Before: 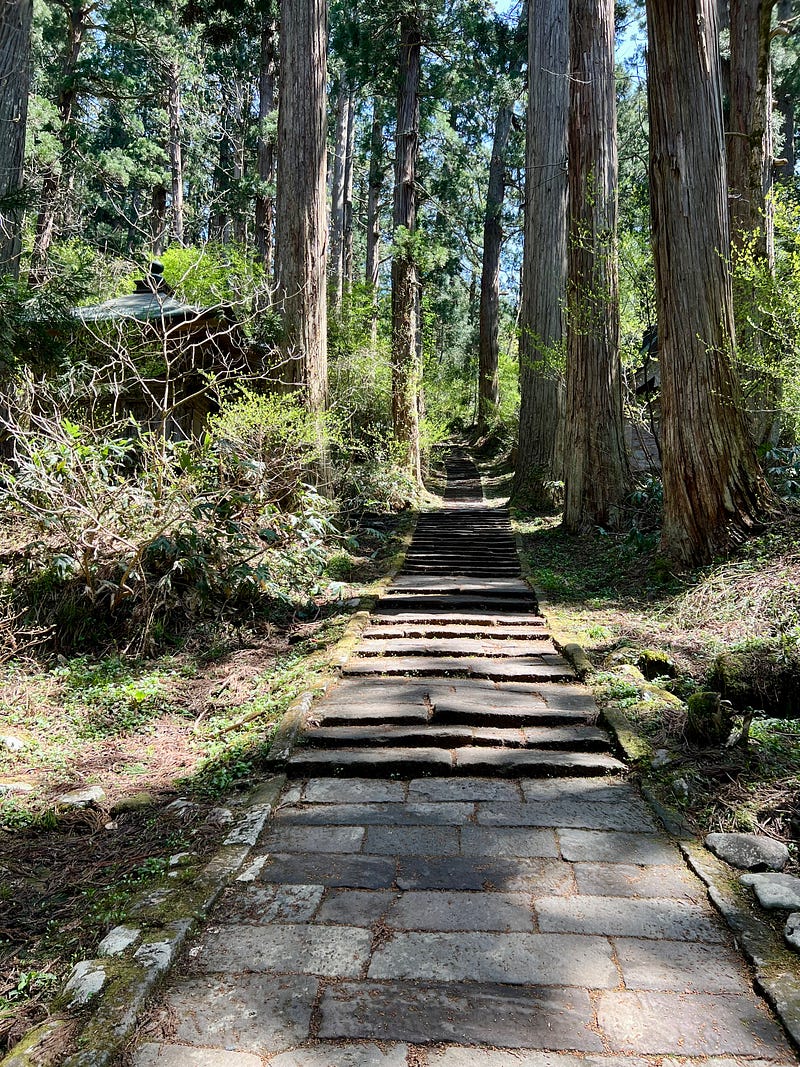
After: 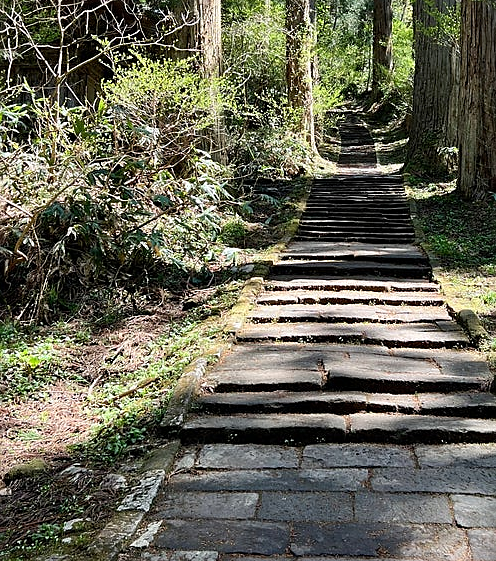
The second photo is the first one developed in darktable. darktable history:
crop: left 13.254%, top 31.358%, right 24.663%, bottom 16.004%
sharpen: radius 1.858, amount 0.408, threshold 1.556
